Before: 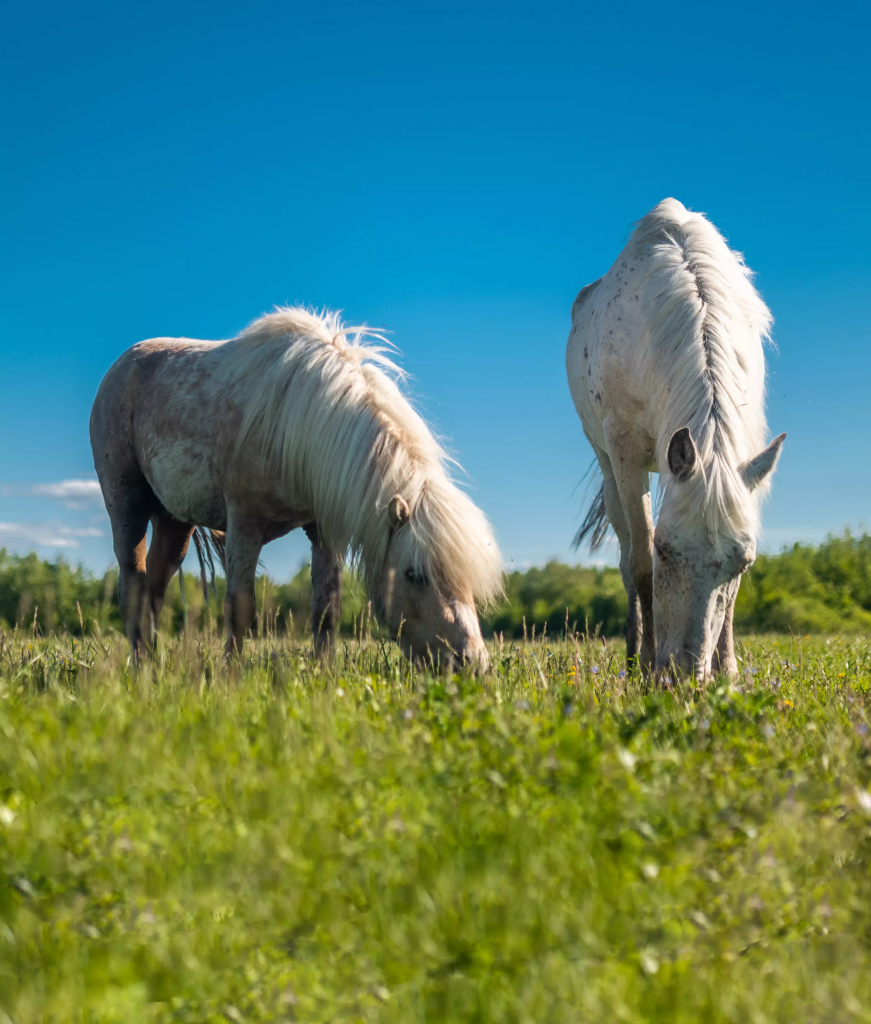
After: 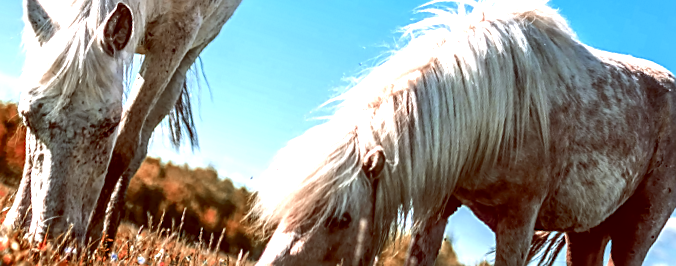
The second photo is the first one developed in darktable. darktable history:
tone equalizer: -8 EV -0.75 EV, -7 EV -0.7 EV, -6 EV -0.6 EV, -5 EV -0.4 EV, -3 EV 0.4 EV, -2 EV 0.6 EV, -1 EV 0.7 EV, +0 EV 0.75 EV, edges refinement/feathering 500, mask exposure compensation -1.57 EV, preserve details no
color balance: lift [1, 1.011, 0.999, 0.989], gamma [1.109, 1.045, 1.039, 0.955], gain [0.917, 0.936, 0.952, 1.064], contrast 2.32%, contrast fulcrum 19%, output saturation 101%
sharpen: on, module defaults
crop and rotate: angle 16.12°, top 30.835%, bottom 35.653%
color zones: curves: ch0 [(0.006, 0.385) (0.143, 0.563) (0.243, 0.321) (0.352, 0.464) (0.516, 0.456) (0.625, 0.5) (0.75, 0.5) (0.875, 0.5)]; ch1 [(0, 0.5) (0.134, 0.504) (0.246, 0.463) (0.421, 0.515) (0.5, 0.56) (0.625, 0.5) (0.75, 0.5) (0.875, 0.5)]; ch2 [(0, 0.5) (0.131, 0.426) (0.307, 0.289) (0.38, 0.188) (0.513, 0.216) (0.625, 0.548) (0.75, 0.468) (0.838, 0.396) (0.971, 0.311)]
exposure: black level correction 0, exposure 0.4 EV, compensate exposure bias true, compensate highlight preservation false
local contrast: detail 160%
